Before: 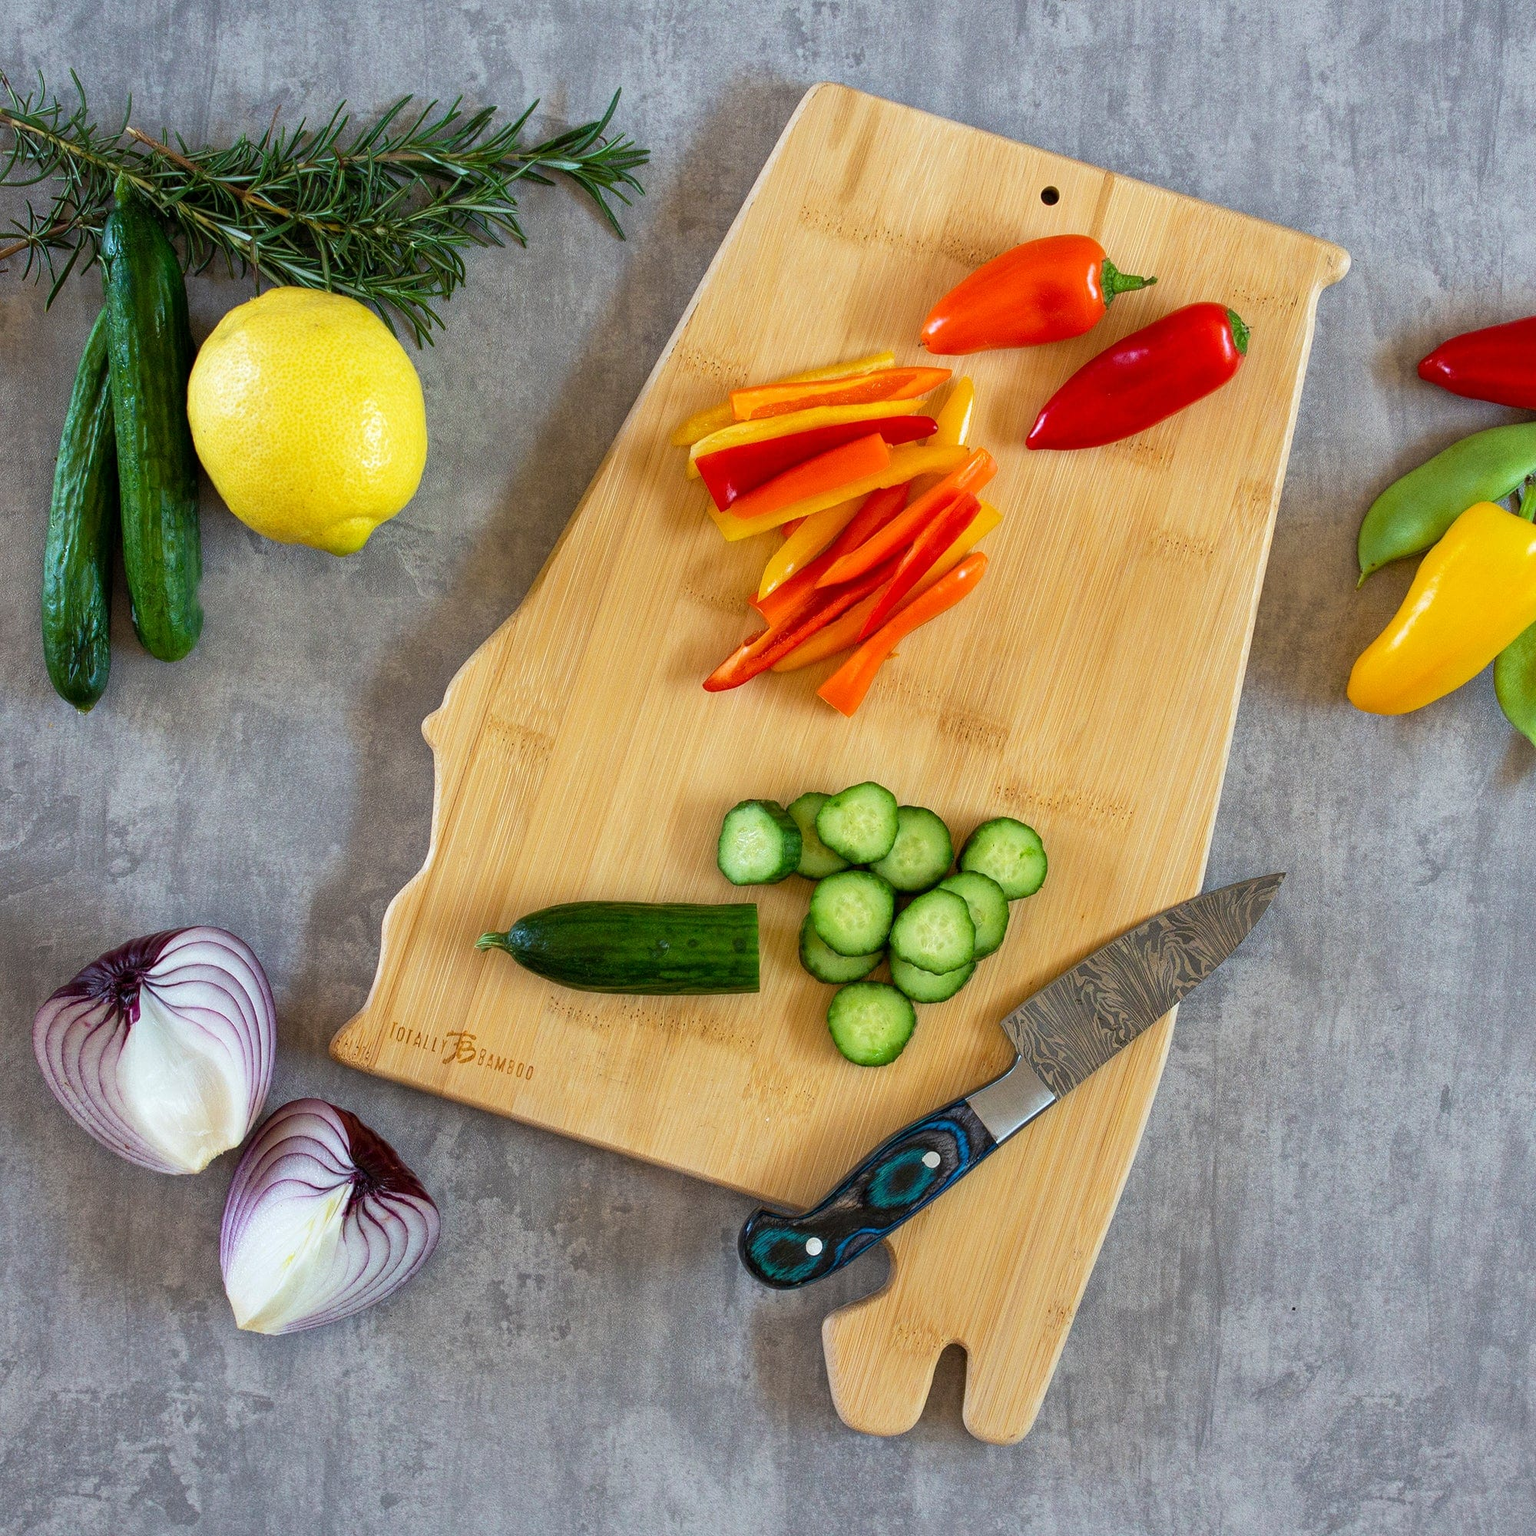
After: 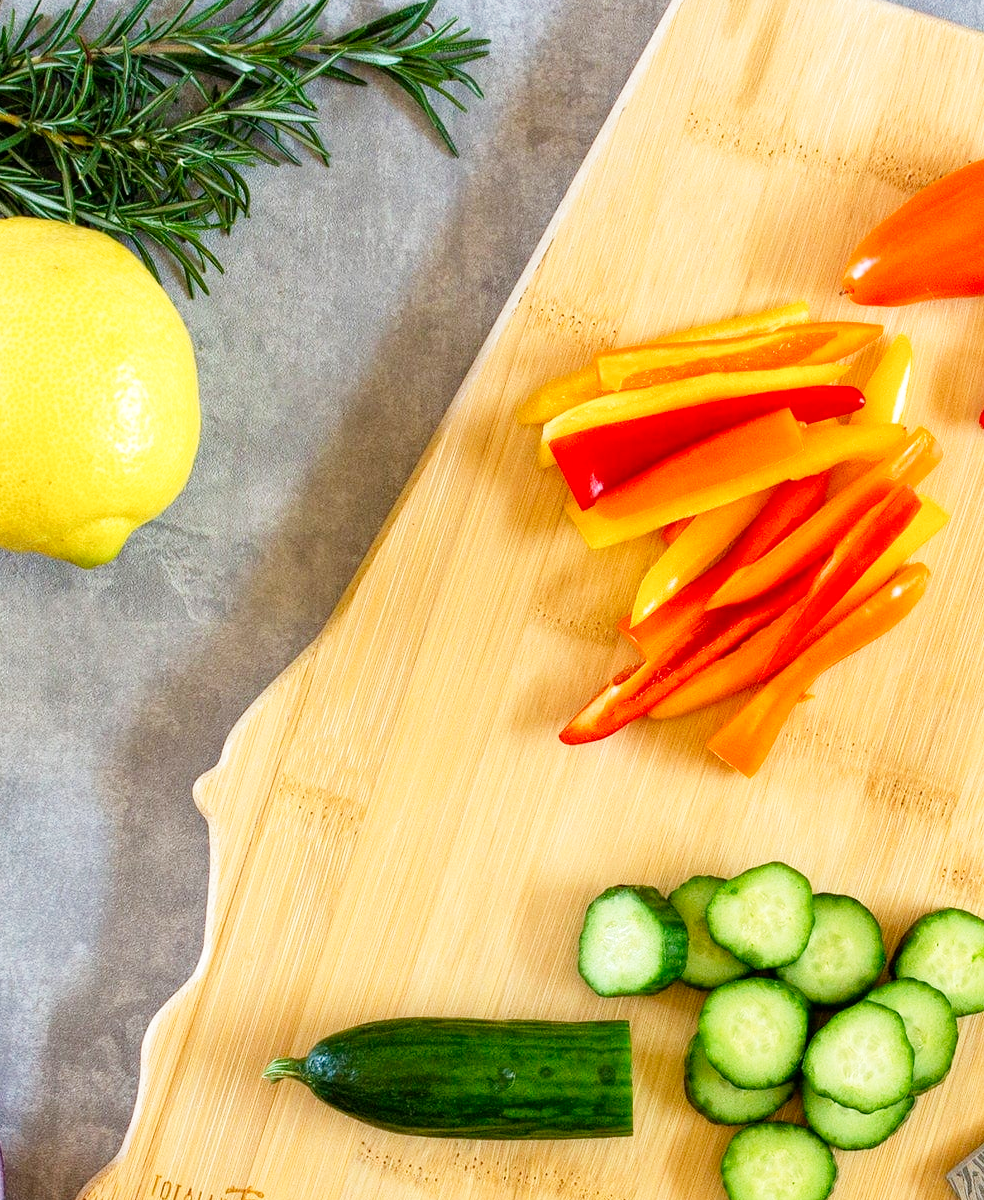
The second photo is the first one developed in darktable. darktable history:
tone curve: curves: ch0 [(0, 0) (0.004, 0.001) (0.133, 0.132) (0.325, 0.395) (0.455, 0.565) (0.832, 0.925) (1, 1)], preserve colors none
exposure: exposure 0.202 EV, compensate exposure bias true, compensate highlight preservation false
crop: left 17.824%, top 7.844%, right 32.954%, bottom 32.116%
base curve: curves: ch0 [(0, 0) (0.297, 0.298) (1, 1)], preserve colors none
